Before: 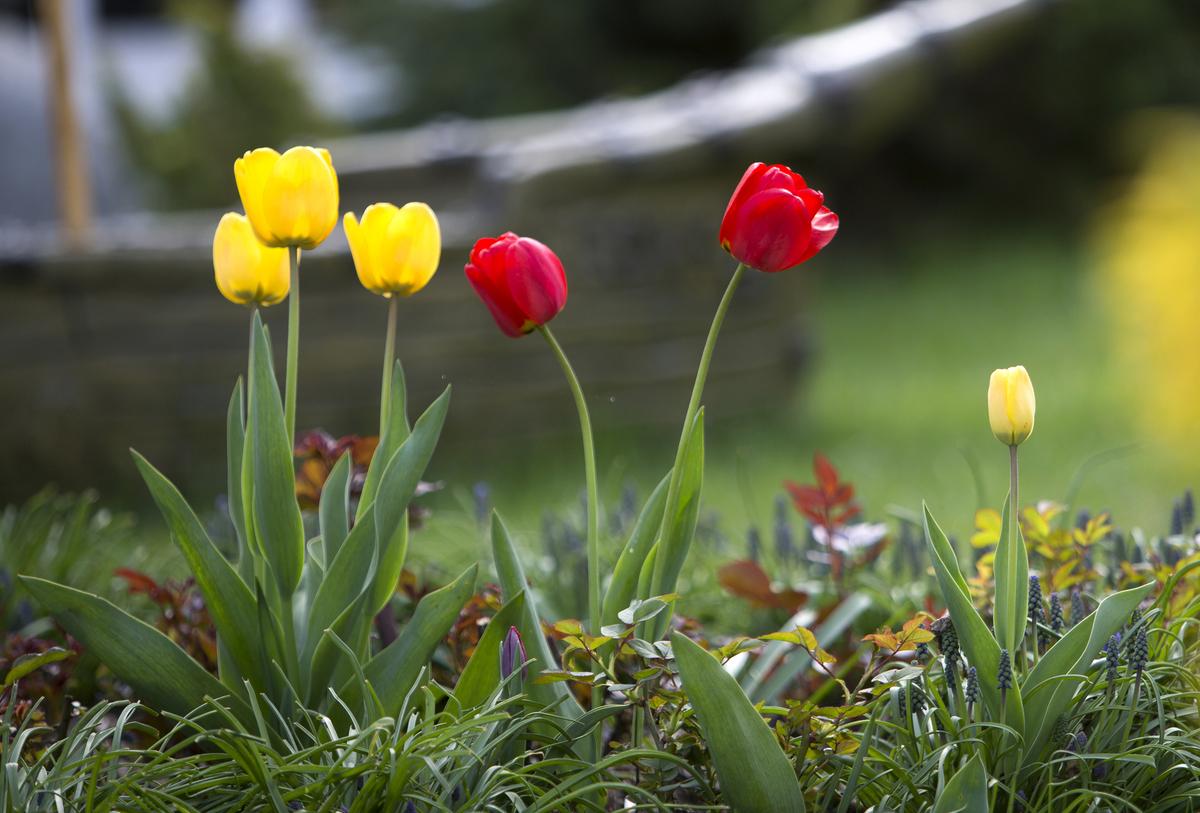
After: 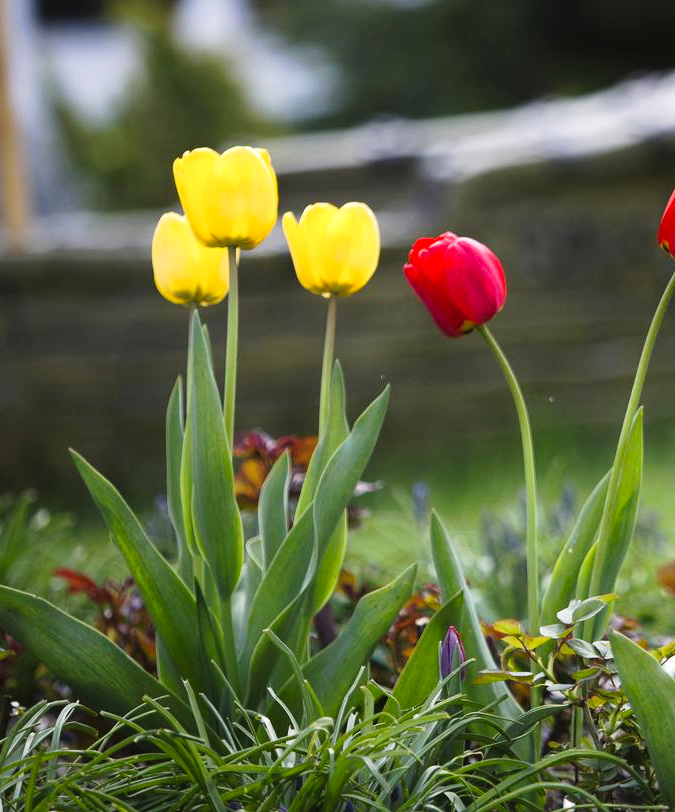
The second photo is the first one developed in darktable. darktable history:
tone curve: curves: ch0 [(0, 0) (0.003, 0.024) (0.011, 0.032) (0.025, 0.041) (0.044, 0.054) (0.069, 0.069) (0.1, 0.09) (0.136, 0.116) (0.177, 0.162) (0.224, 0.213) (0.277, 0.278) (0.335, 0.359) (0.399, 0.447) (0.468, 0.543) (0.543, 0.621) (0.623, 0.717) (0.709, 0.807) (0.801, 0.876) (0.898, 0.934) (1, 1)], preserve colors none
crop: left 5.114%, right 38.589%
